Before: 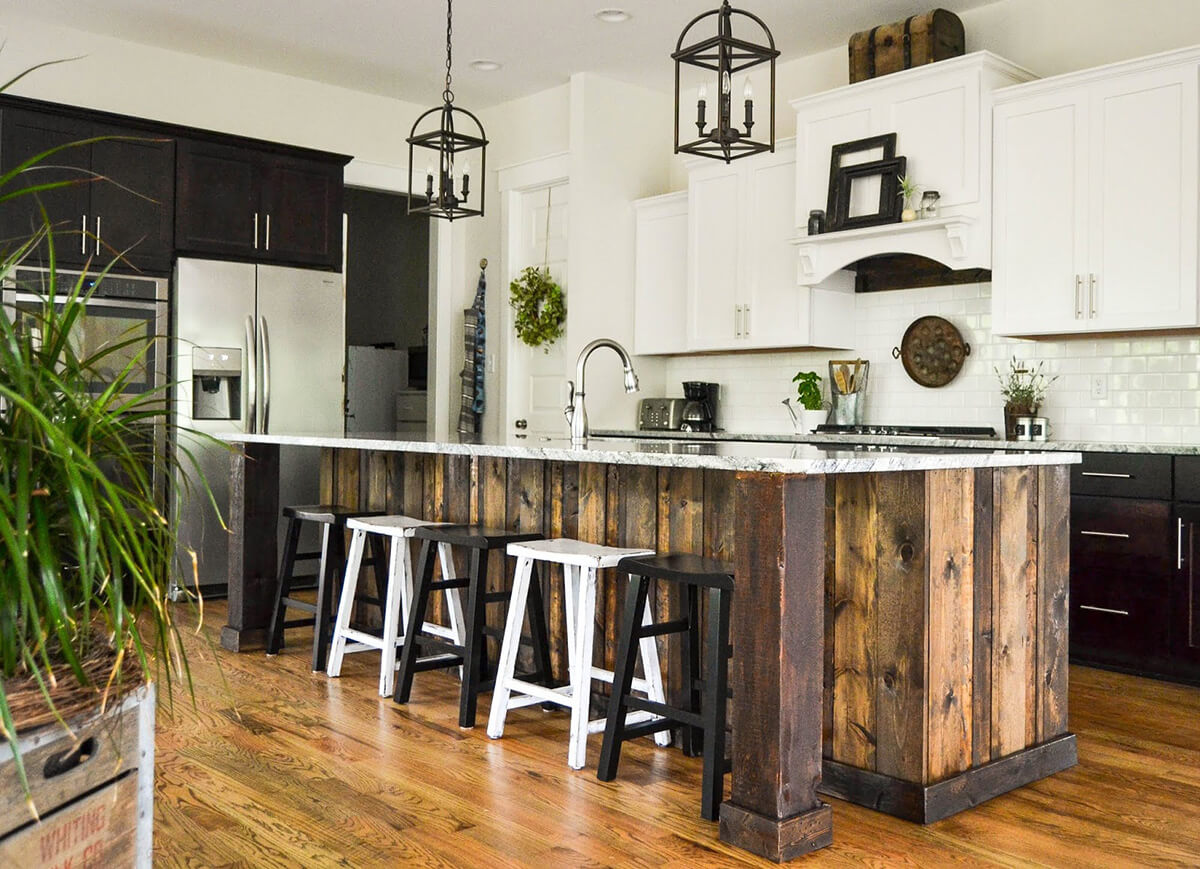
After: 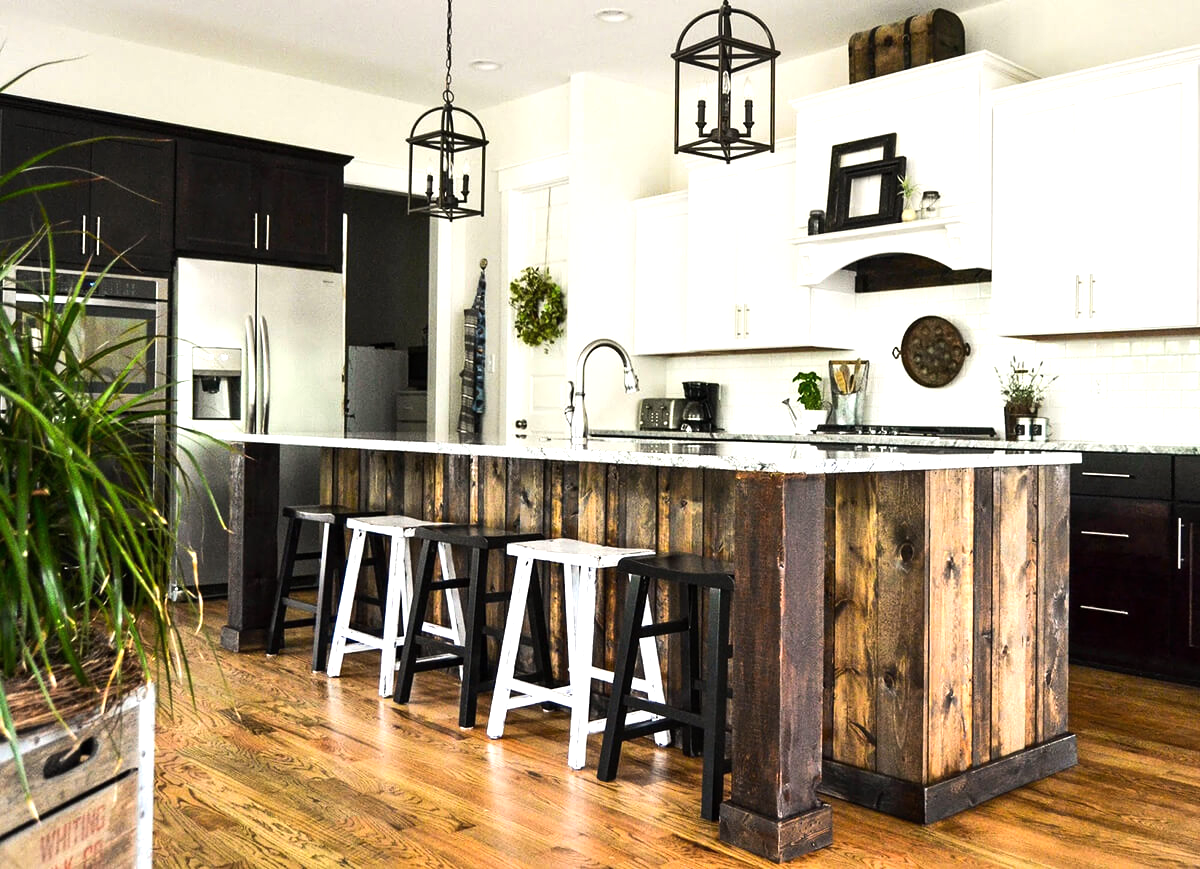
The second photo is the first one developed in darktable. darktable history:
tone equalizer: -8 EV -0.774 EV, -7 EV -0.67 EV, -6 EV -0.596 EV, -5 EV -0.419 EV, -3 EV 0.381 EV, -2 EV 0.6 EV, -1 EV 0.687 EV, +0 EV 0.75 EV, edges refinement/feathering 500, mask exposure compensation -1.57 EV, preserve details no
